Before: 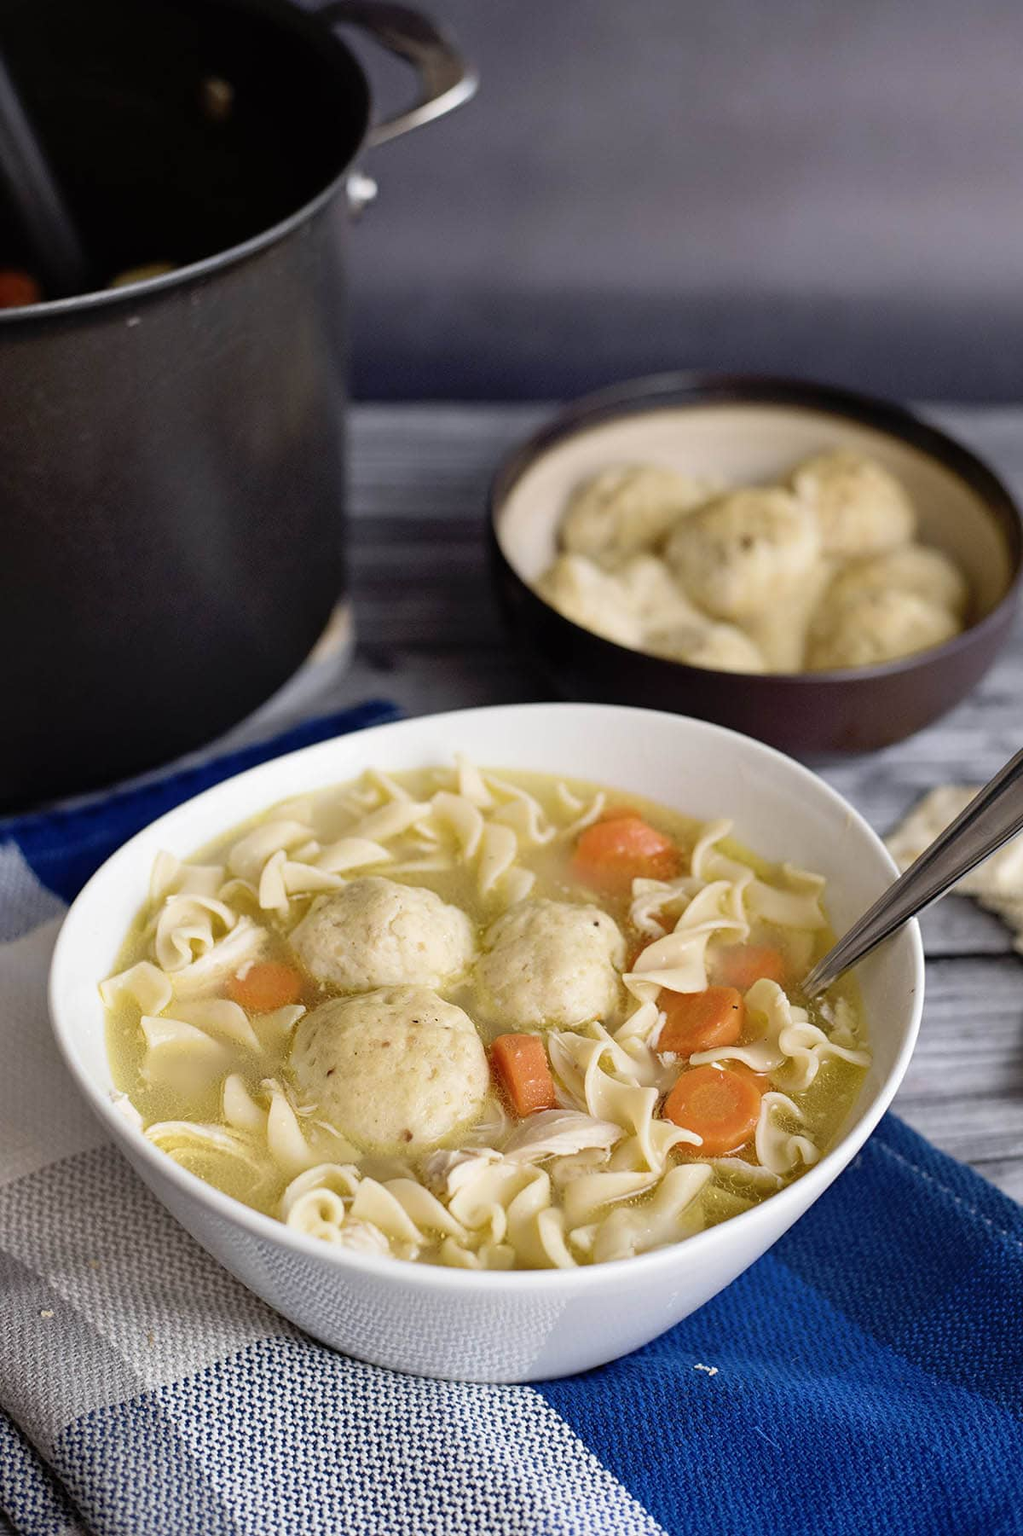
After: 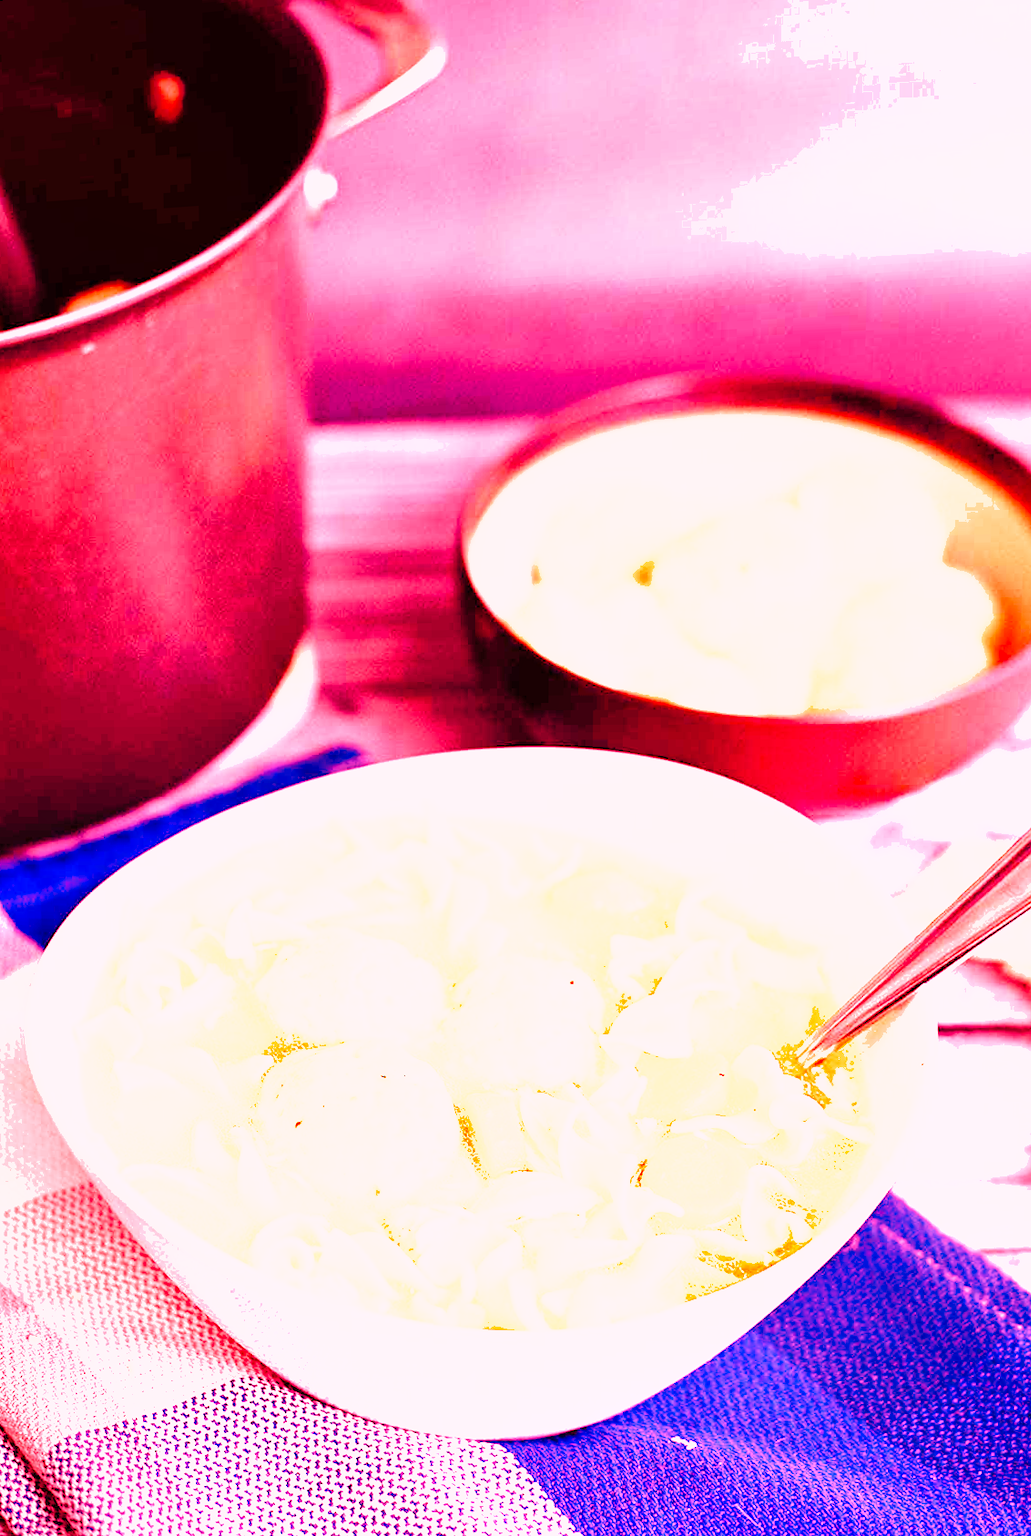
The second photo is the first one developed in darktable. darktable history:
rotate and perspective: rotation 0.062°, lens shift (vertical) 0.115, lens shift (horizontal) -0.133, crop left 0.047, crop right 0.94, crop top 0.061, crop bottom 0.94
shadows and highlights: on, module defaults
base curve: curves: ch0 [(0, 0) (0.028, 0.03) (0.121, 0.232) (0.46, 0.748) (0.859, 0.968) (1, 1)], preserve colors none
white balance: red 4.26, blue 1.802
